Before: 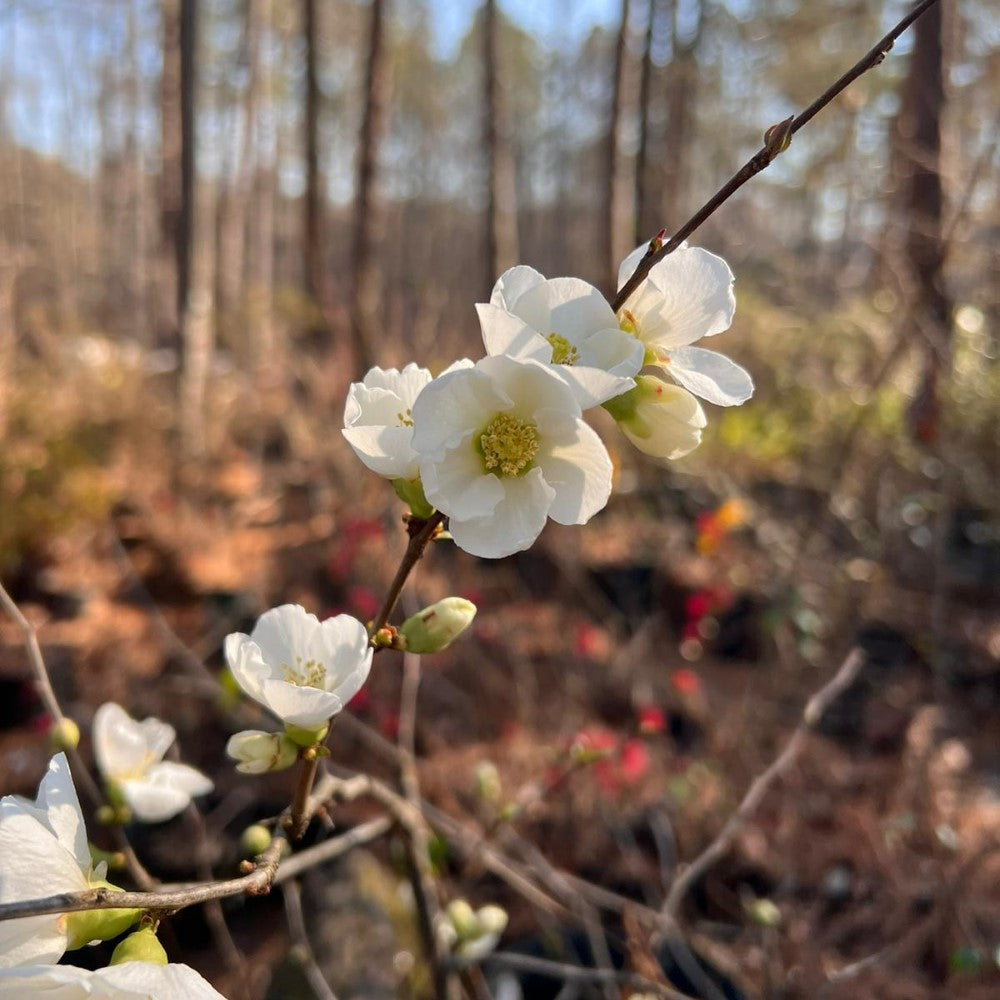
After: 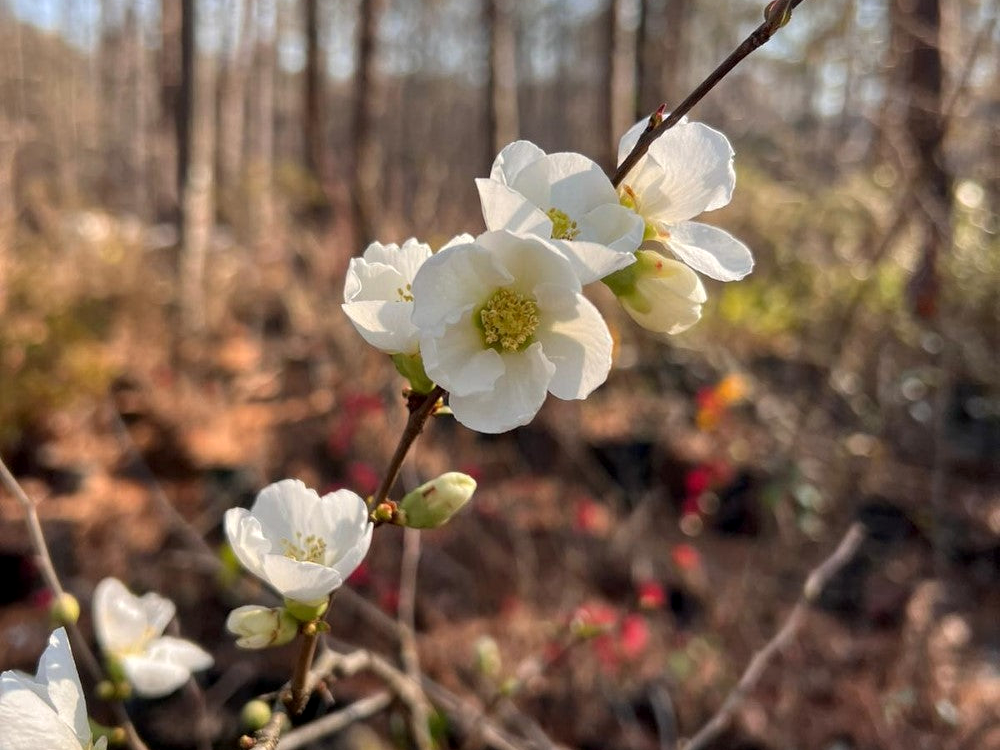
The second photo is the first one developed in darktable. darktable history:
crop and rotate: top 12.5%, bottom 12.5%
local contrast: highlights 100%, shadows 100%, detail 120%, midtone range 0.2
